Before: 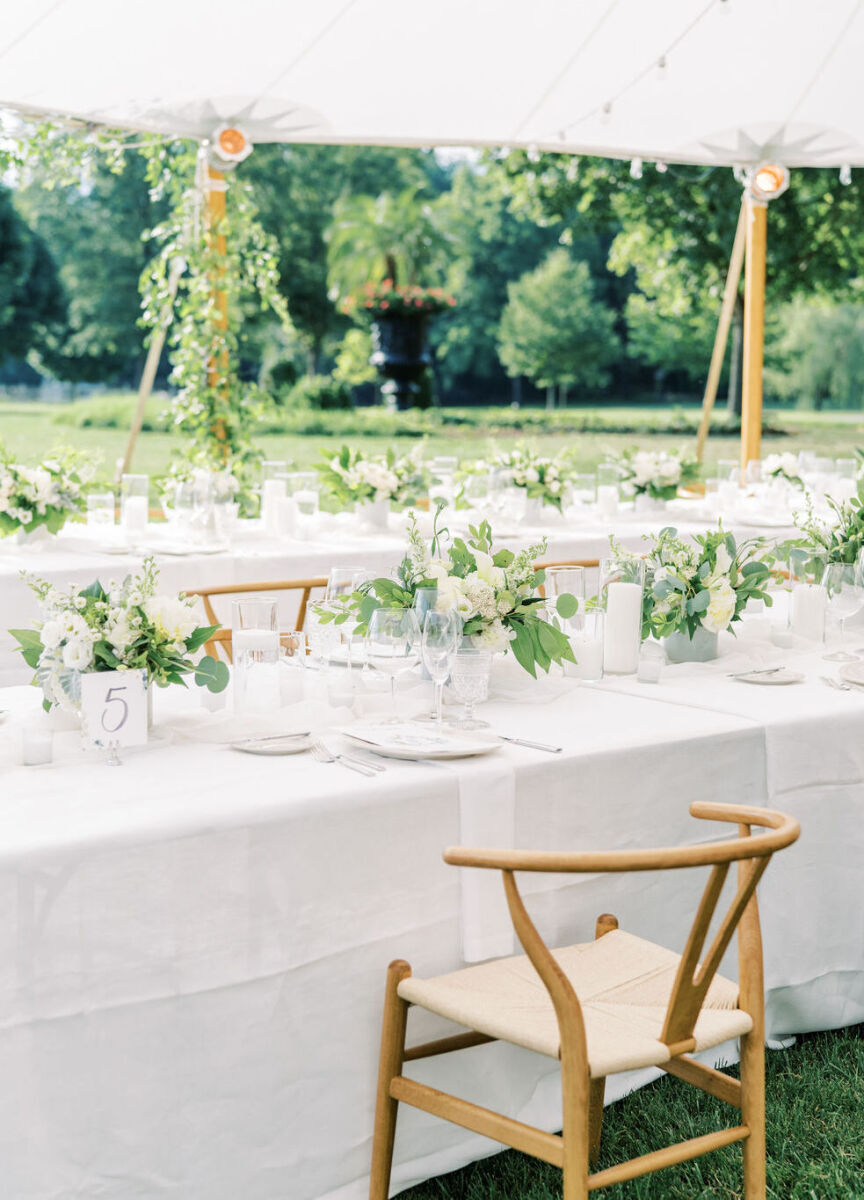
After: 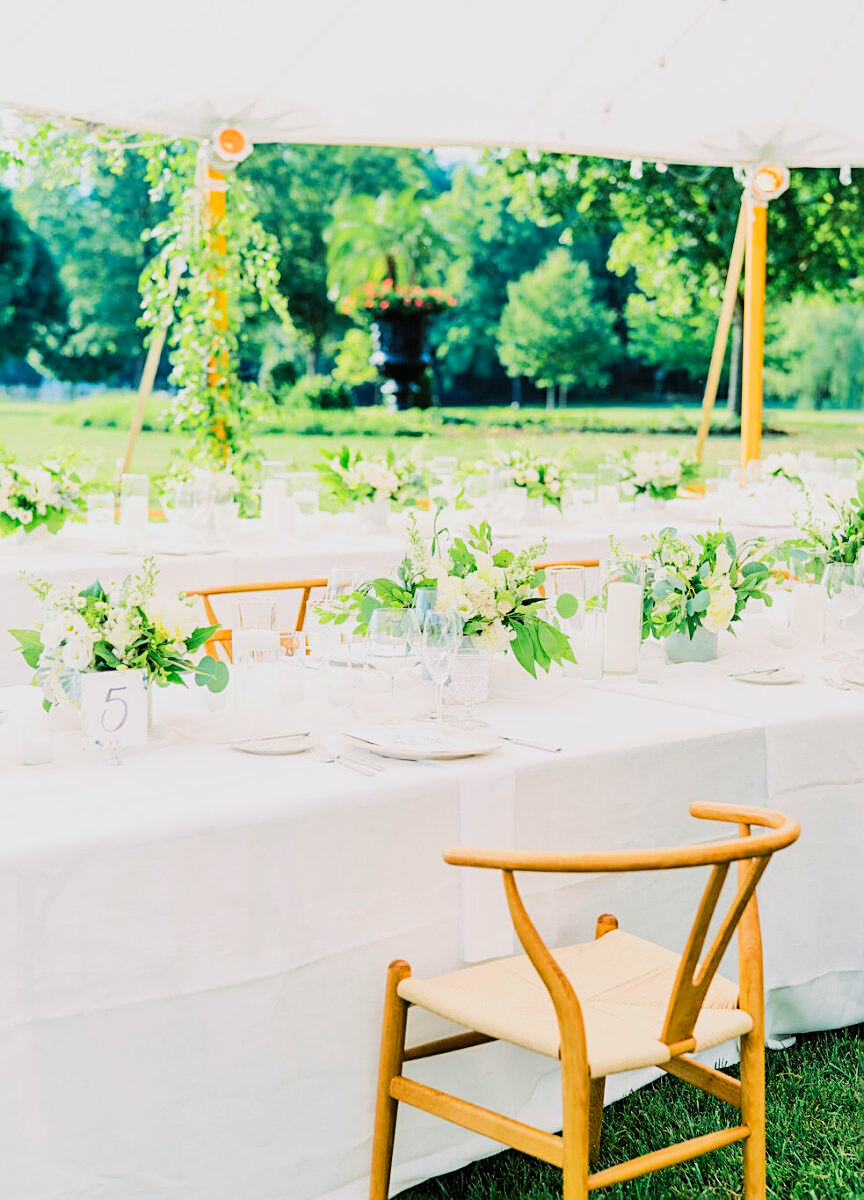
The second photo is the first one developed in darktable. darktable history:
sharpen: on, module defaults
contrast brightness saturation: contrast 0.2, brightness 0.2, saturation 0.8
filmic rgb: black relative exposure -7.65 EV, white relative exposure 4.56 EV, hardness 3.61
